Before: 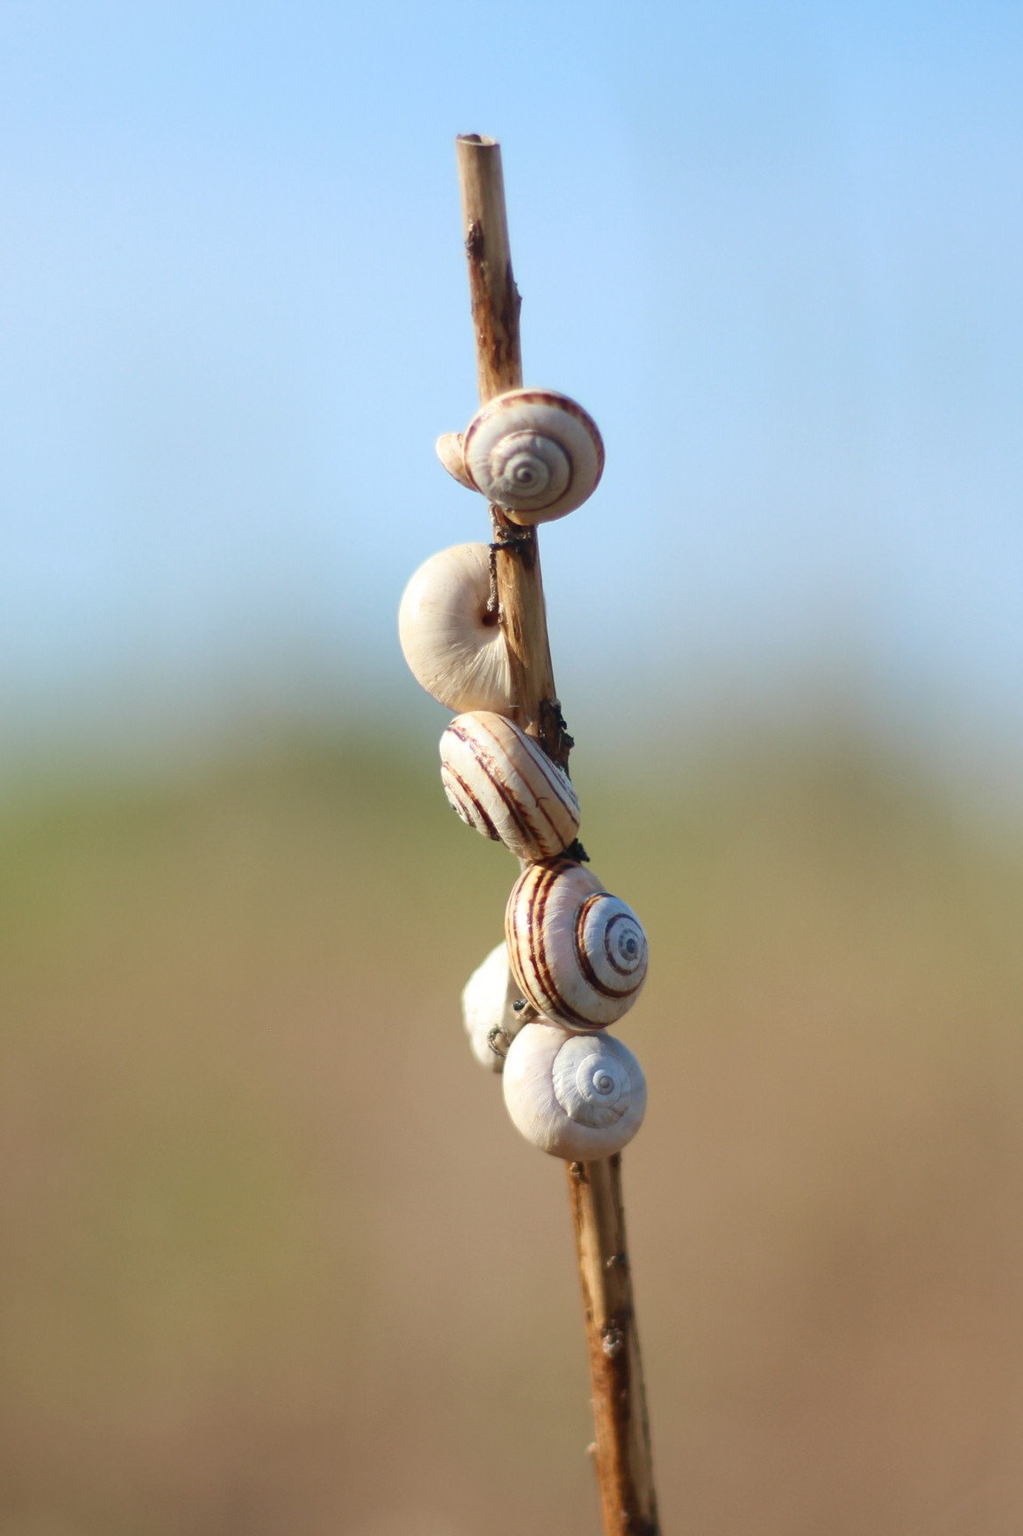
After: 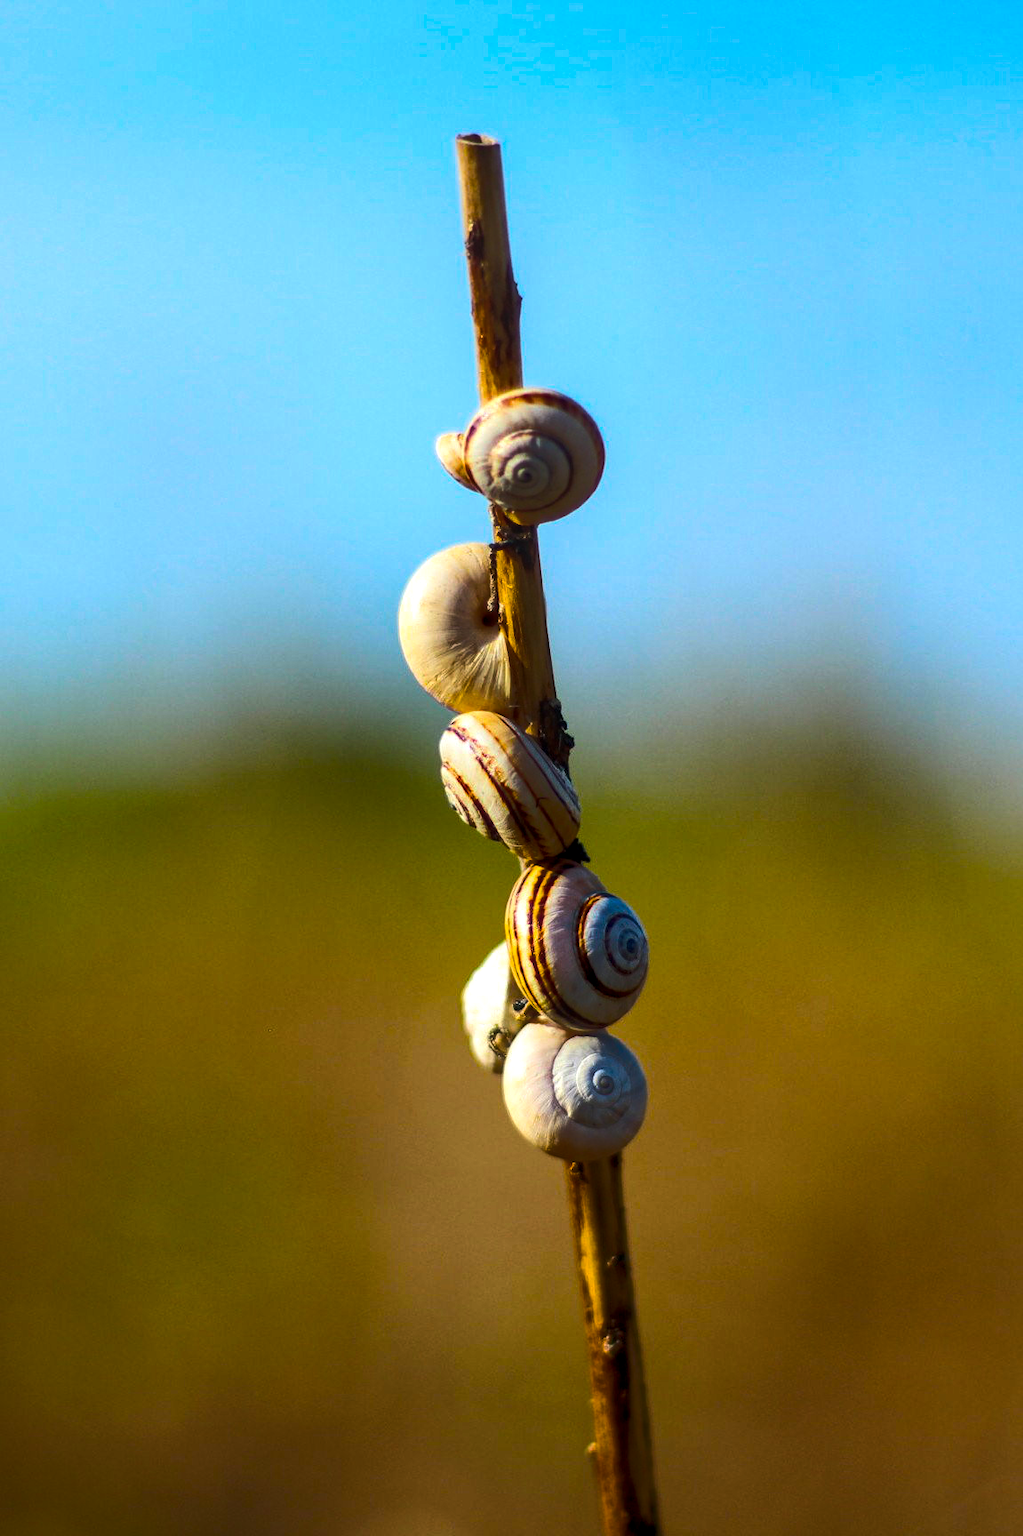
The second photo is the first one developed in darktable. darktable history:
color balance rgb: linear chroma grading › global chroma 40.15%, perceptual saturation grading › global saturation 60.58%, perceptual saturation grading › highlights 20.44%, perceptual saturation grading › shadows -50.36%, perceptual brilliance grading › highlights 2.19%, perceptual brilliance grading › mid-tones -50.36%, perceptual brilliance grading › shadows -50.36%
local contrast: highlights 25%, detail 130%
